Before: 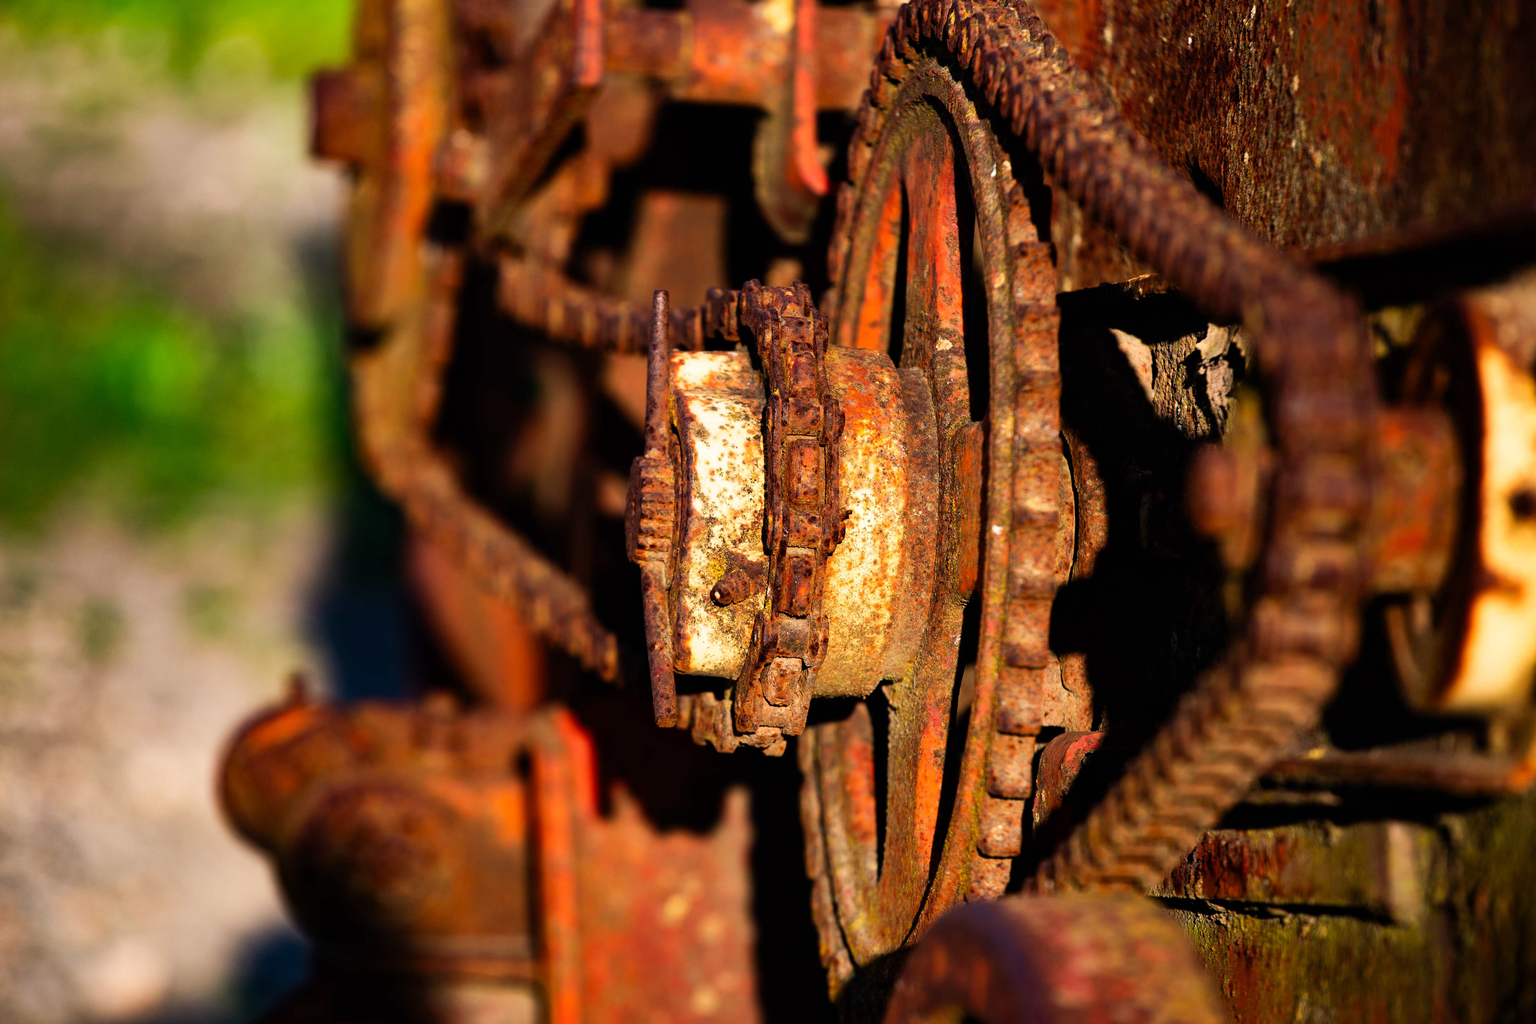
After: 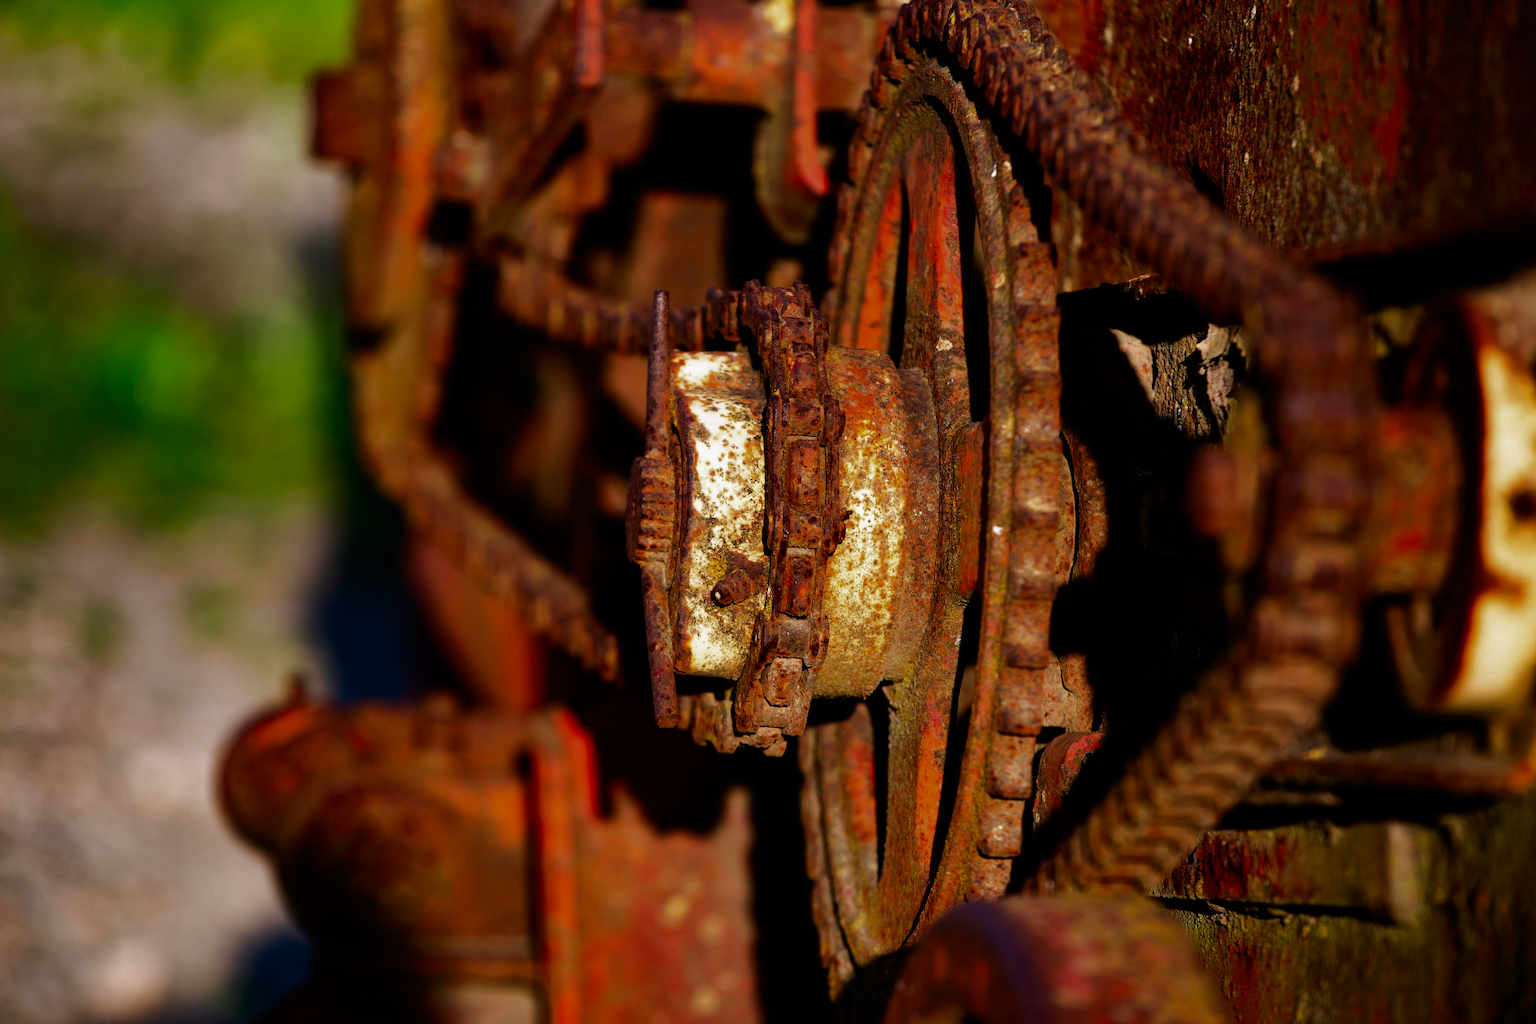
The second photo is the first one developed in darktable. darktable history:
contrast brightness saturation: contrast 0.15, brightness -0.01, saturation 0.1
base curve: curves: ch0 [(0, 0) (0.841, 0.609) (1, 1)]
white balance: red 0.984, blue 1.059
